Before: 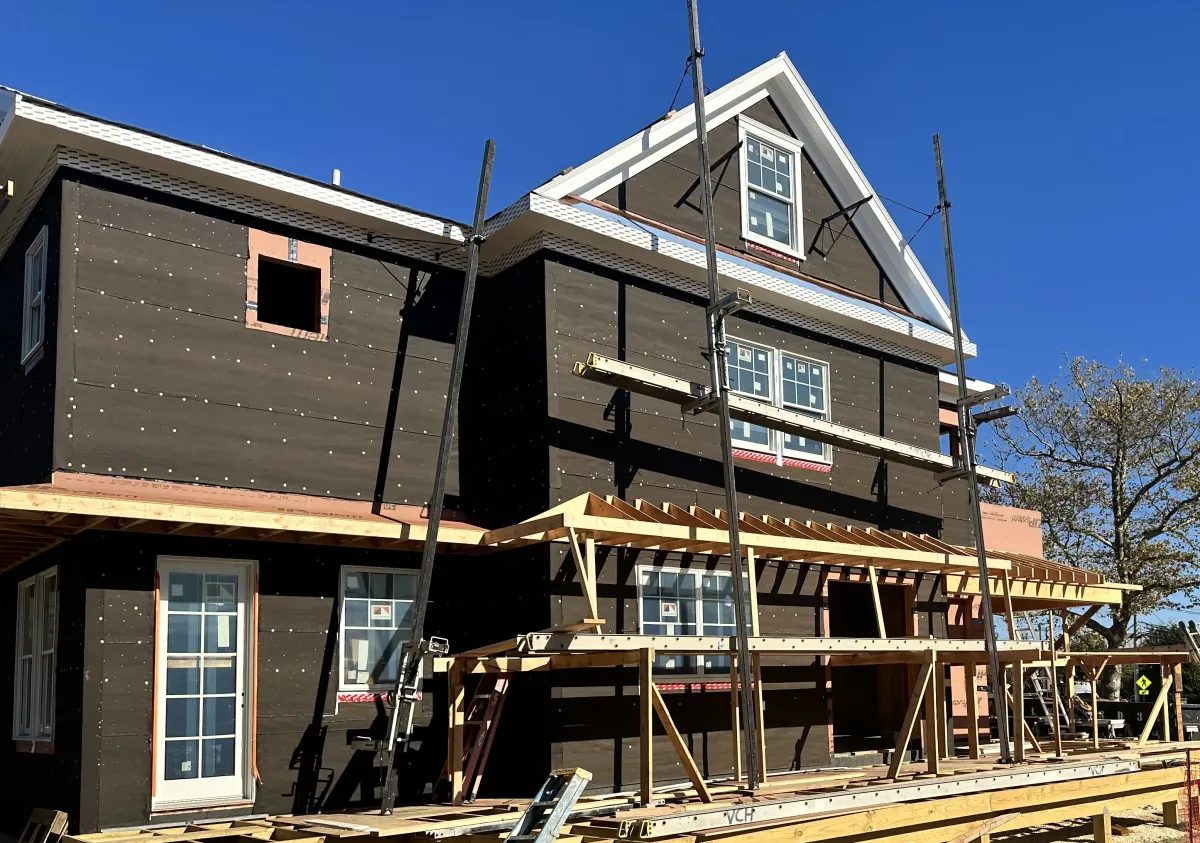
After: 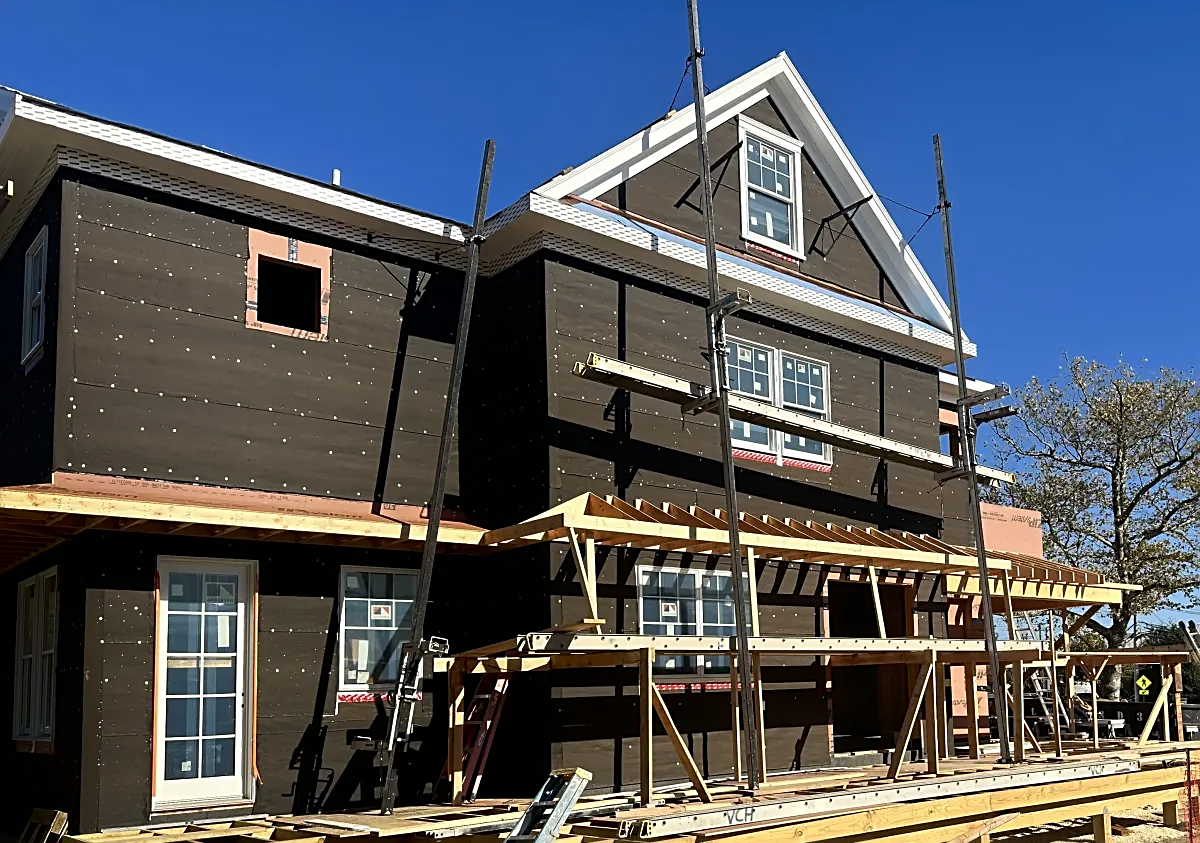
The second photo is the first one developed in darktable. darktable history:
sharpen: on, module defaults
shadows and highlights: shadows -55.5, highlights 84.9, highlights color adjustment 55.15%, soften with gaussian
